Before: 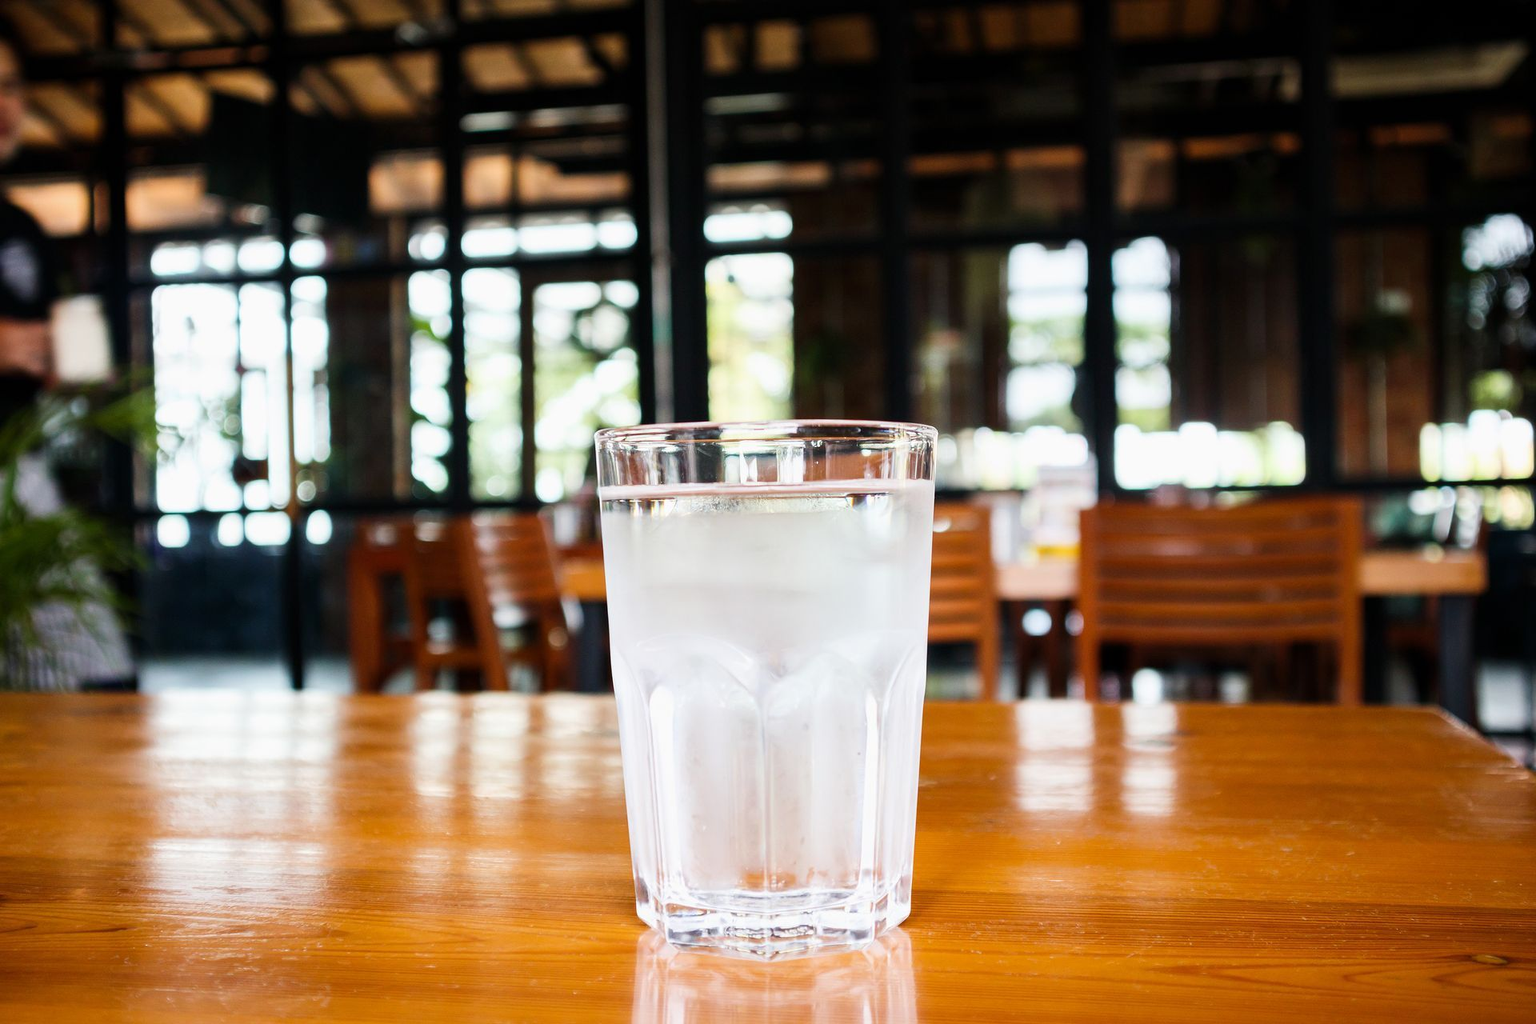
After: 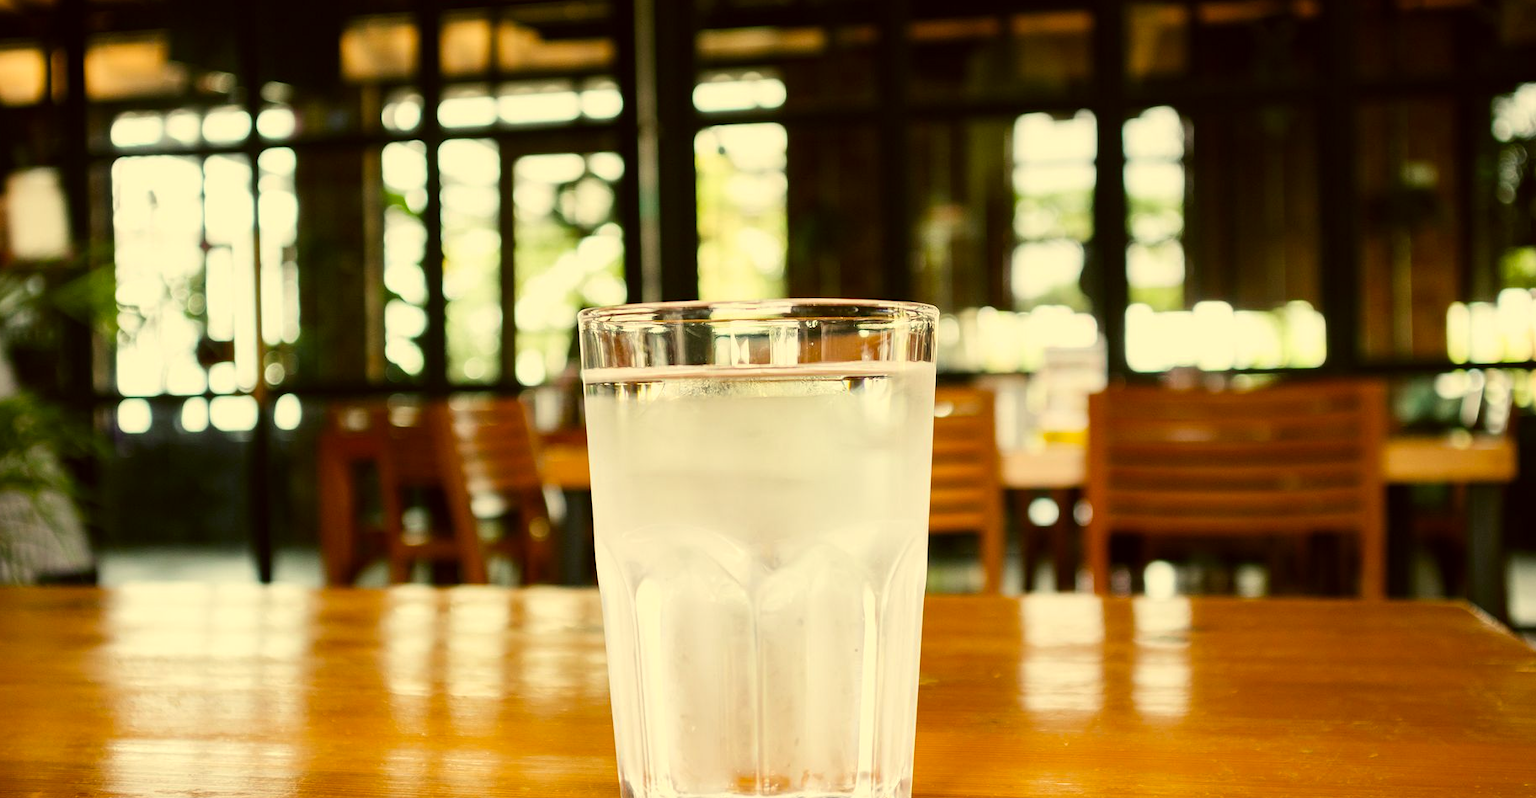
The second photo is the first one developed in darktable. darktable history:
color correction: highlights a* 0.162, highlights b* 29.53, shadows a* -0.162, shadows b* 21.09
crop and rotate: left 2.991%, top 13.302%, right 1.981%, bottom 12.636%
